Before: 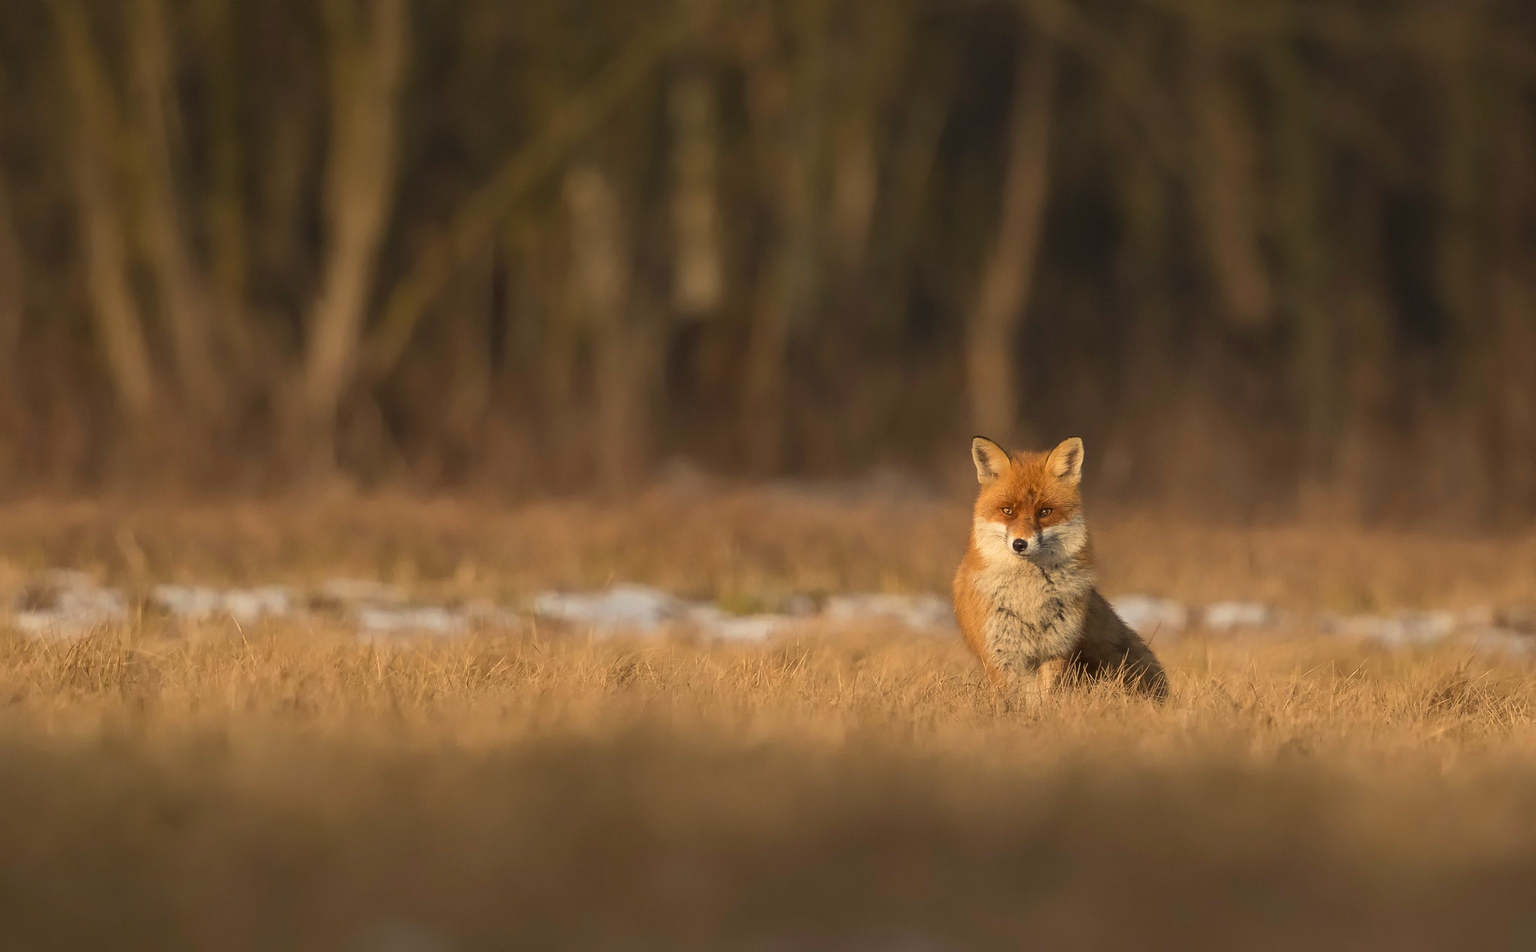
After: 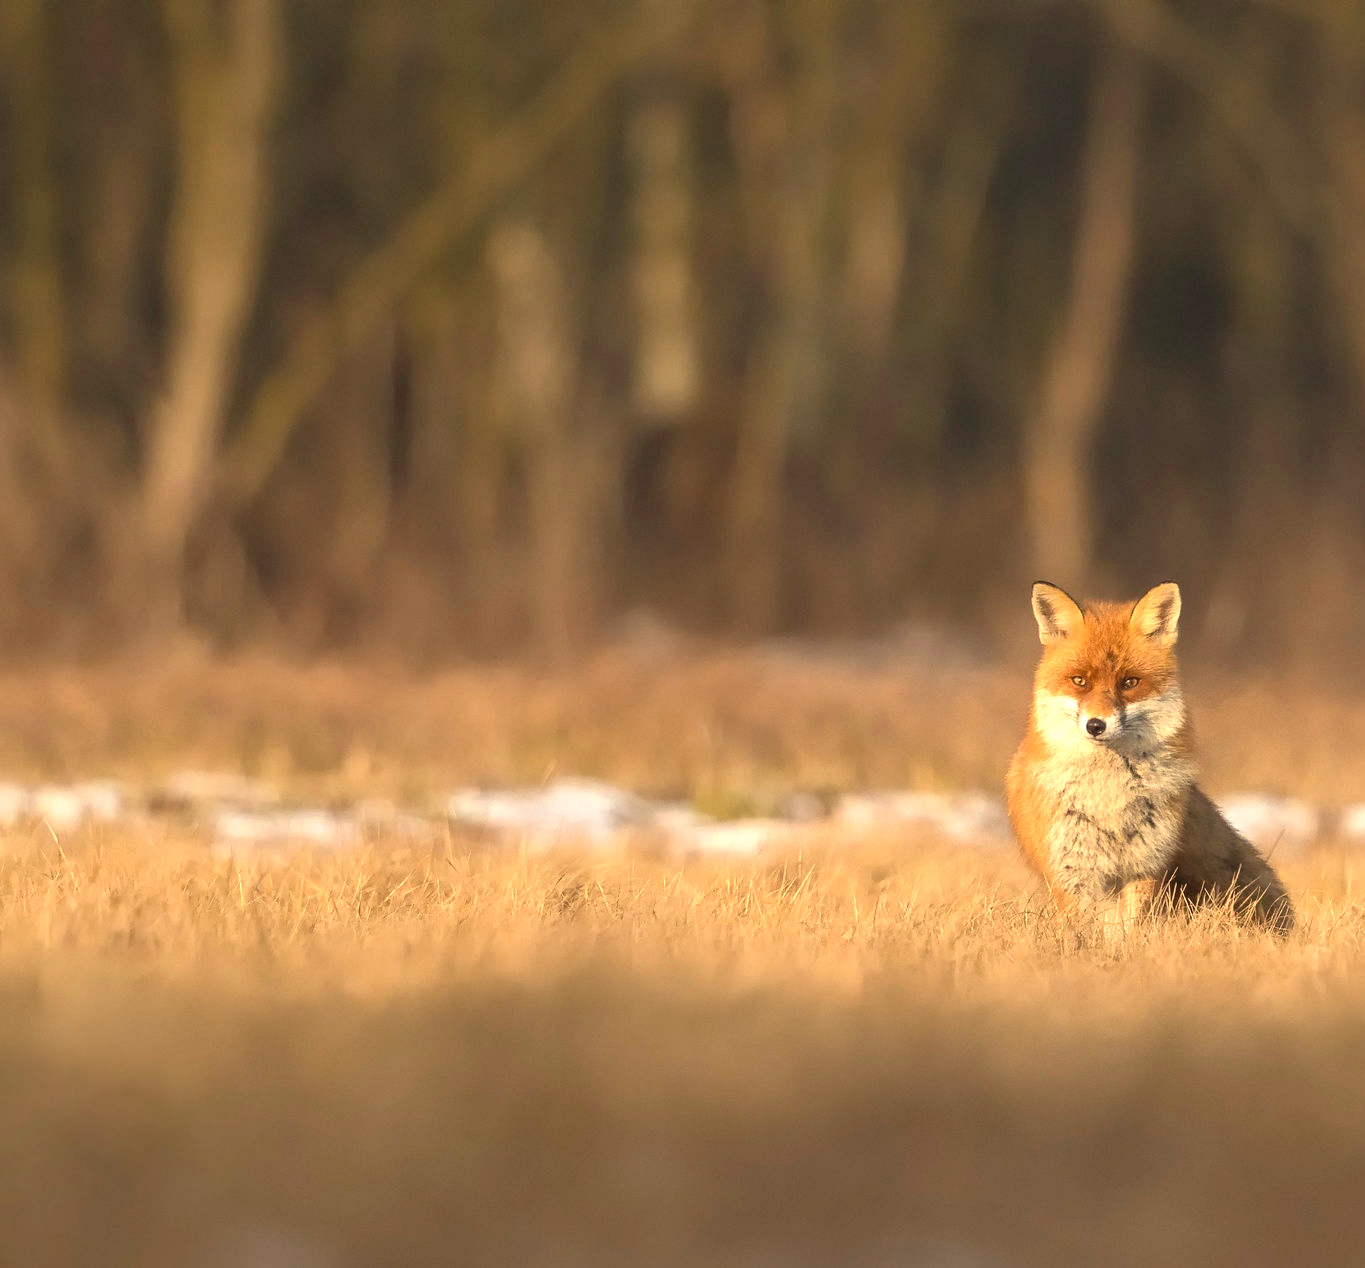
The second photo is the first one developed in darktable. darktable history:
crop and rotate: left 12.903%, right 20.428%
exposure: black level correction 0, exposure 0.949 EV, compensate highlight preservation false
